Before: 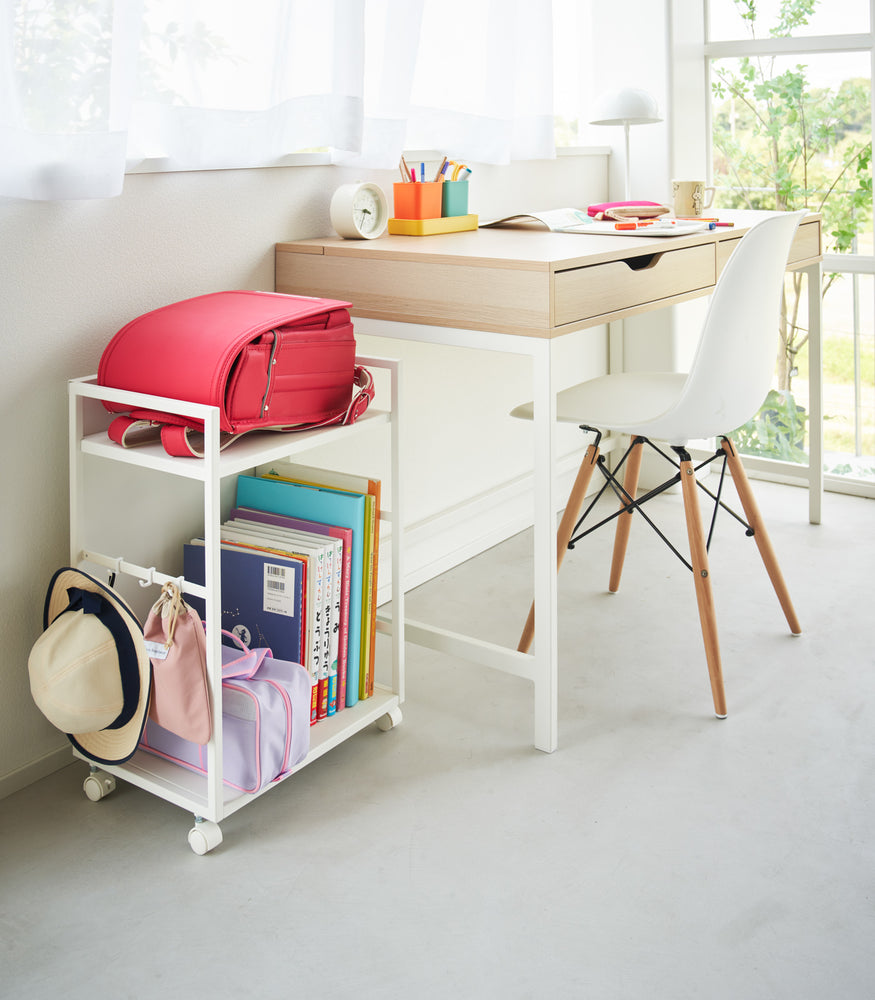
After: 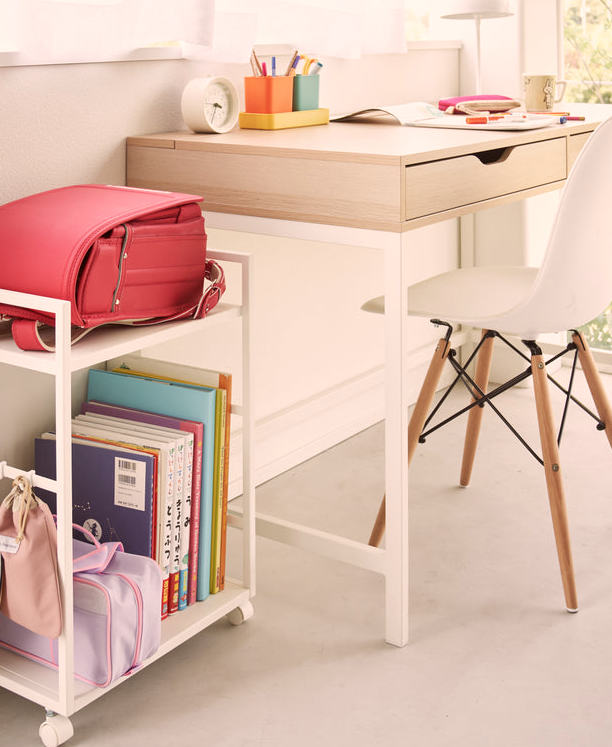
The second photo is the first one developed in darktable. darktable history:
color correction: highlights a* 10.21, highlights b* 9.79, shadows a* 8.61, shadows b* 7.88, saturation 0.8
crop and rotate: left 17.046%, top 10.659%, right 12.989%, bottom 14.553%
